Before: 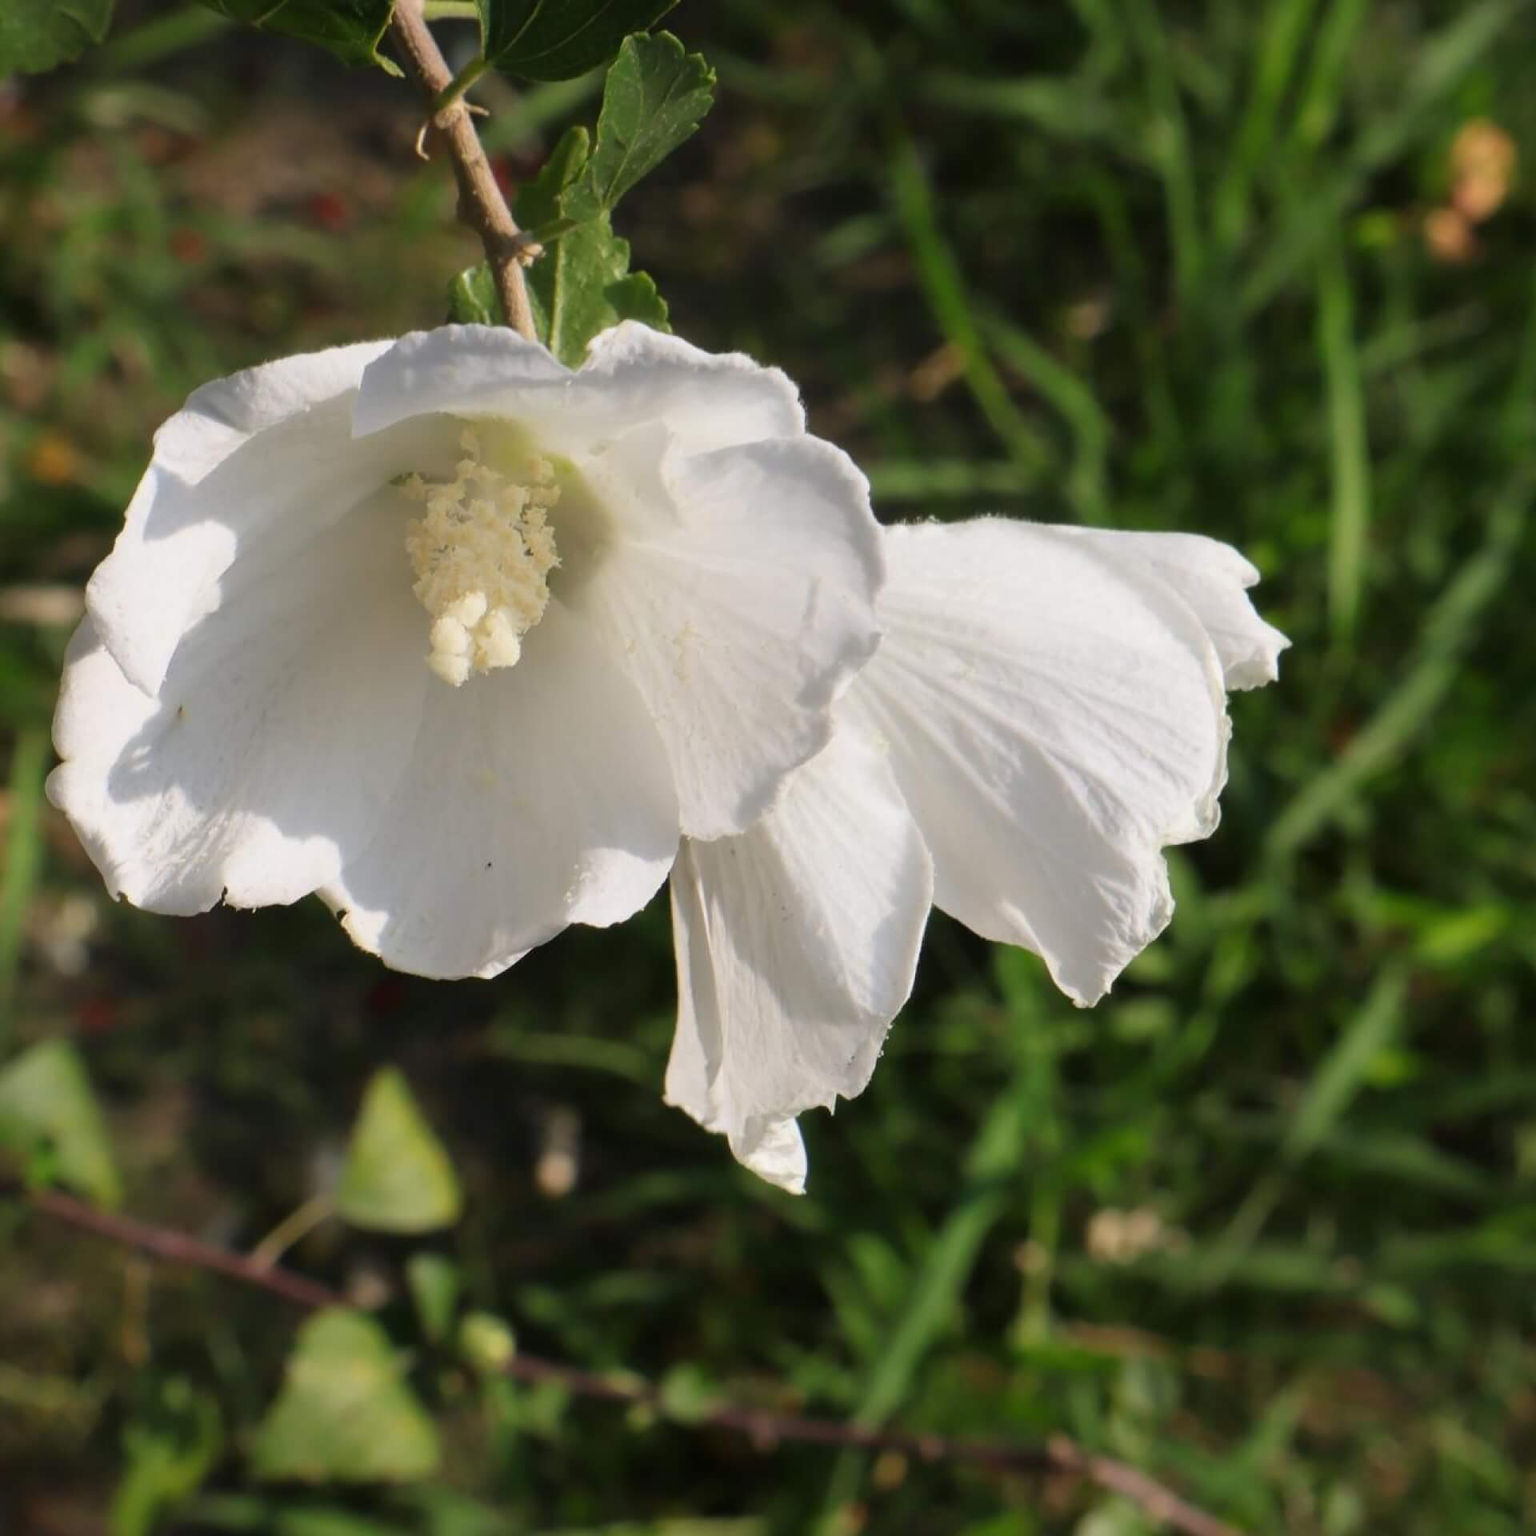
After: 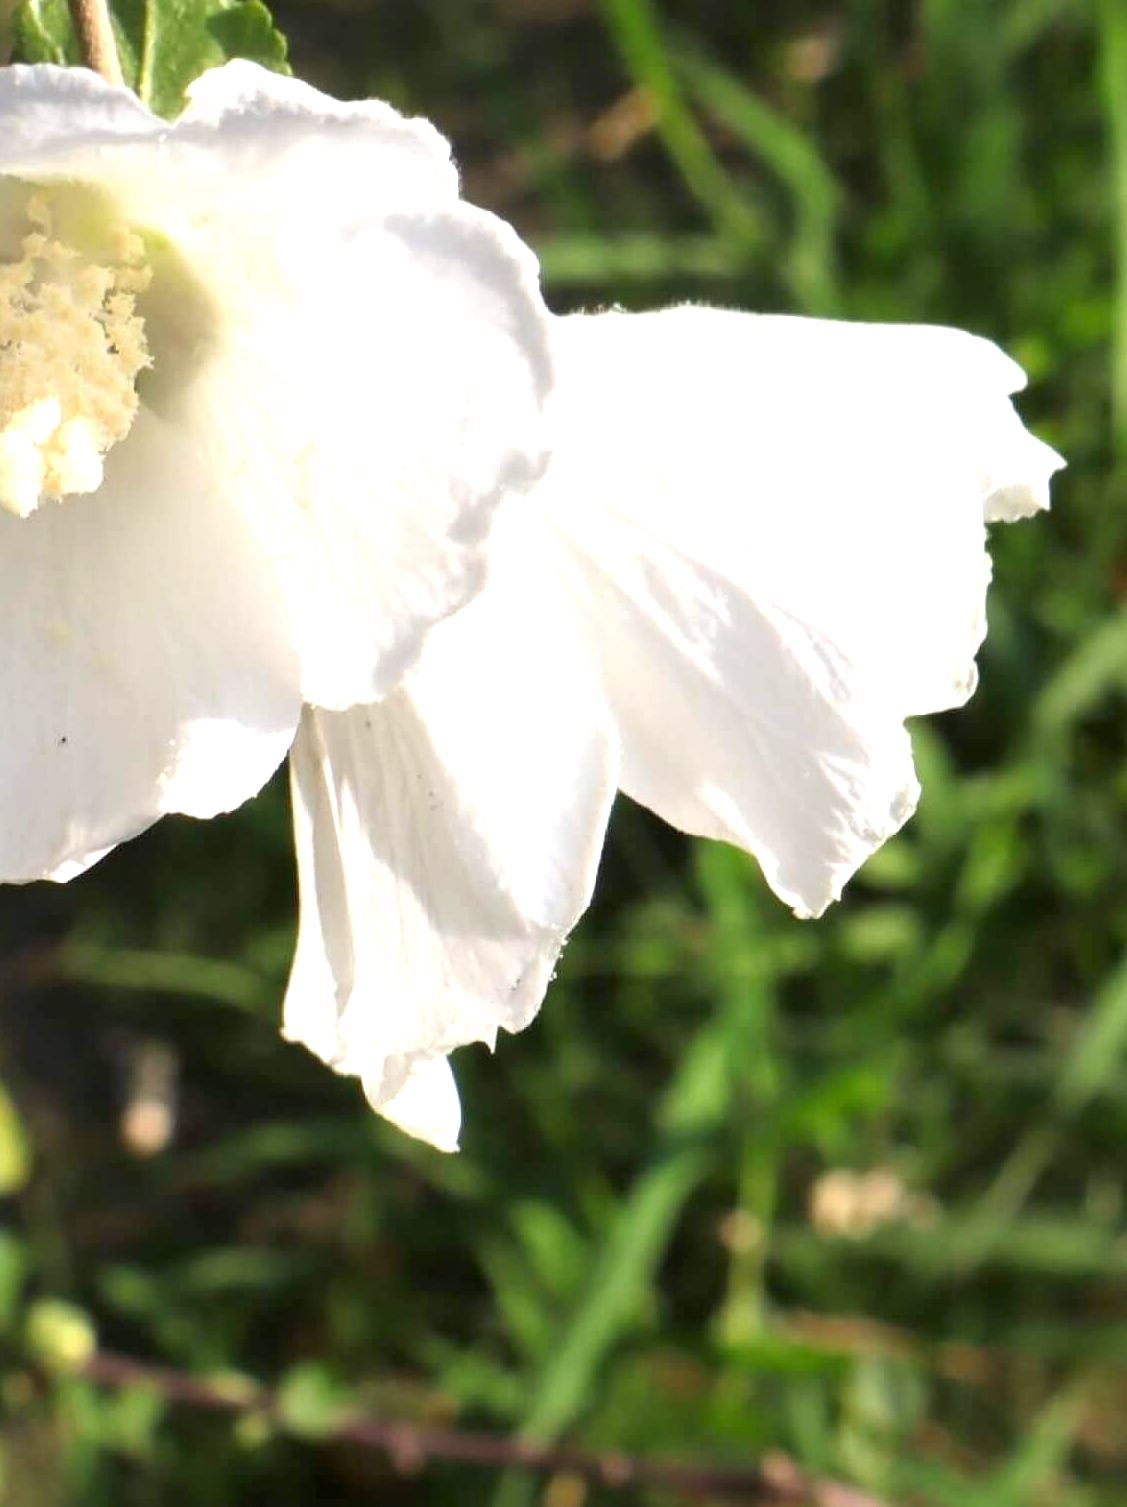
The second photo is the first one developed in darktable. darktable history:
crop and rotate: left 28.583%, top 17.799%, right 12.718%, bottom 3.688%
exposure: black level correction 0.001, exposure 1.035 EV, compensate highlight preservation false
